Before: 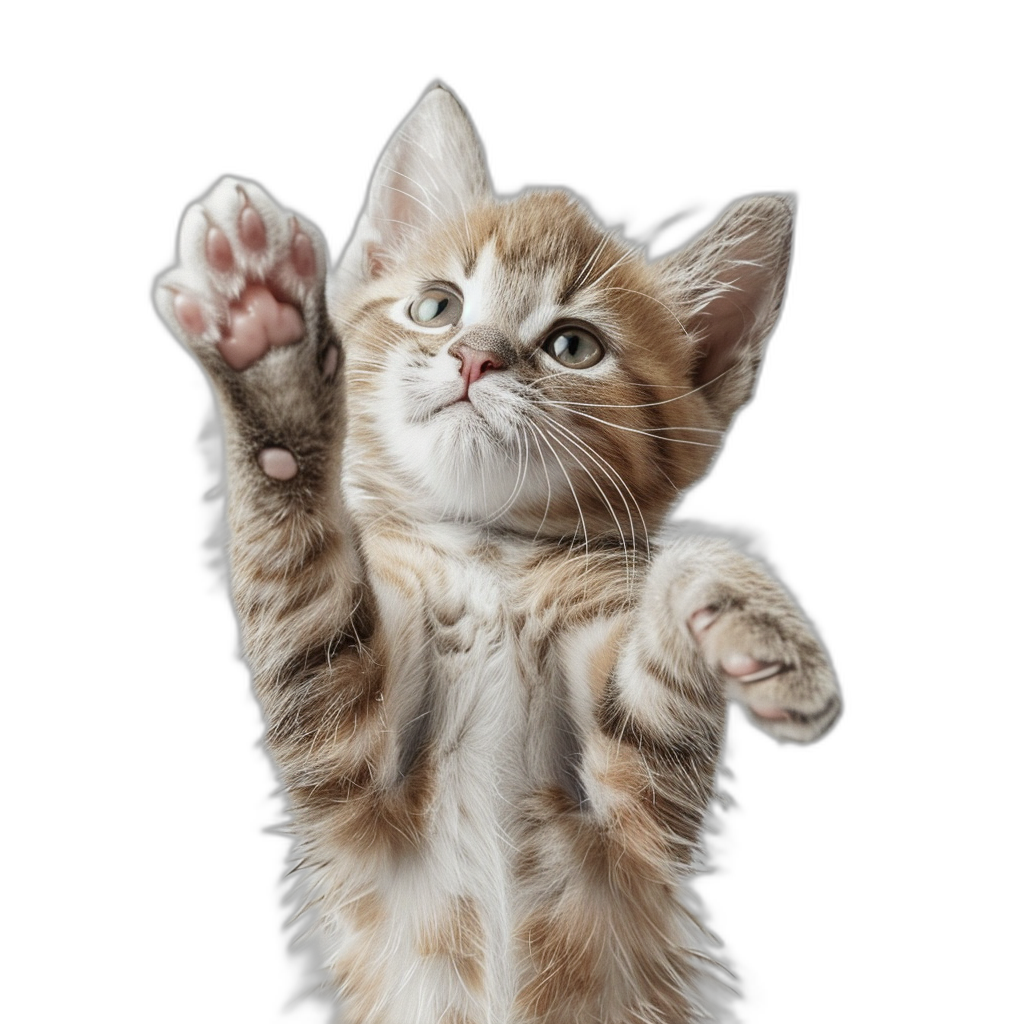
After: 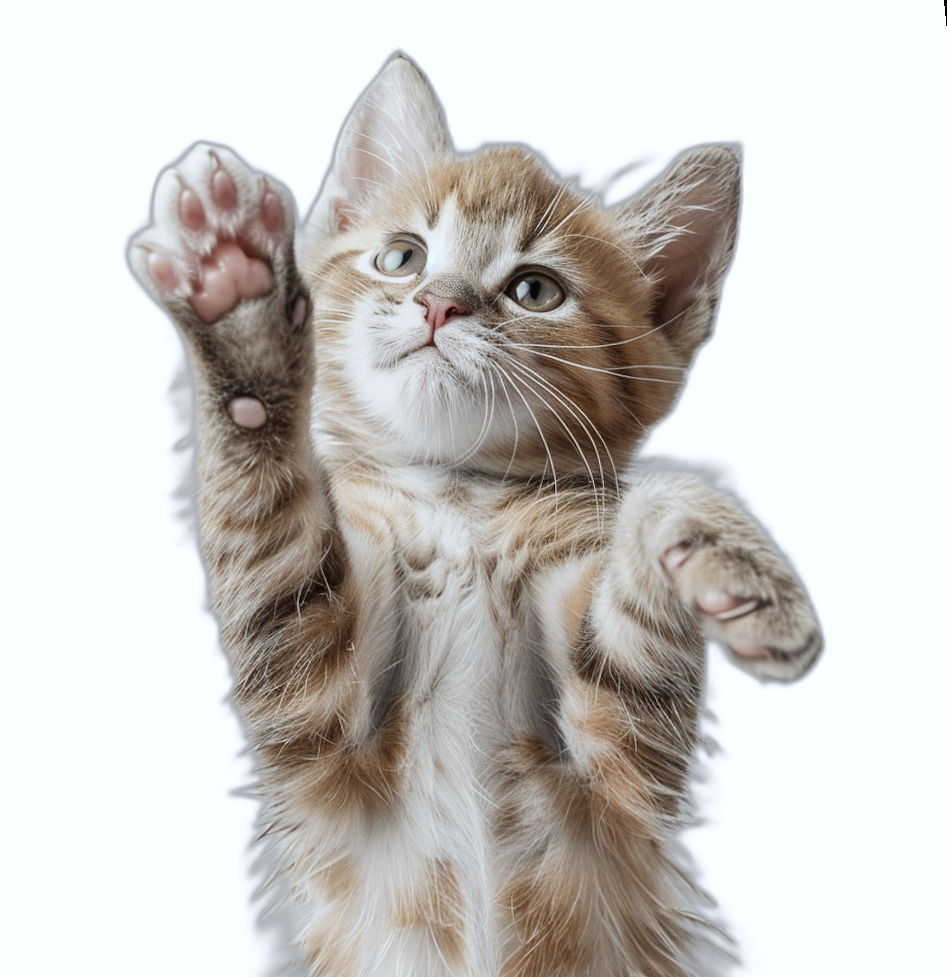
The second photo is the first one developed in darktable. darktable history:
rotate and perspective: rotation -1.68°, lens shift (vertical) -0.146, crop left 0.049, crop right 0.912, crop top 0.032, crop bottom 0.96
white balance: red 0.98, blue 1.034
